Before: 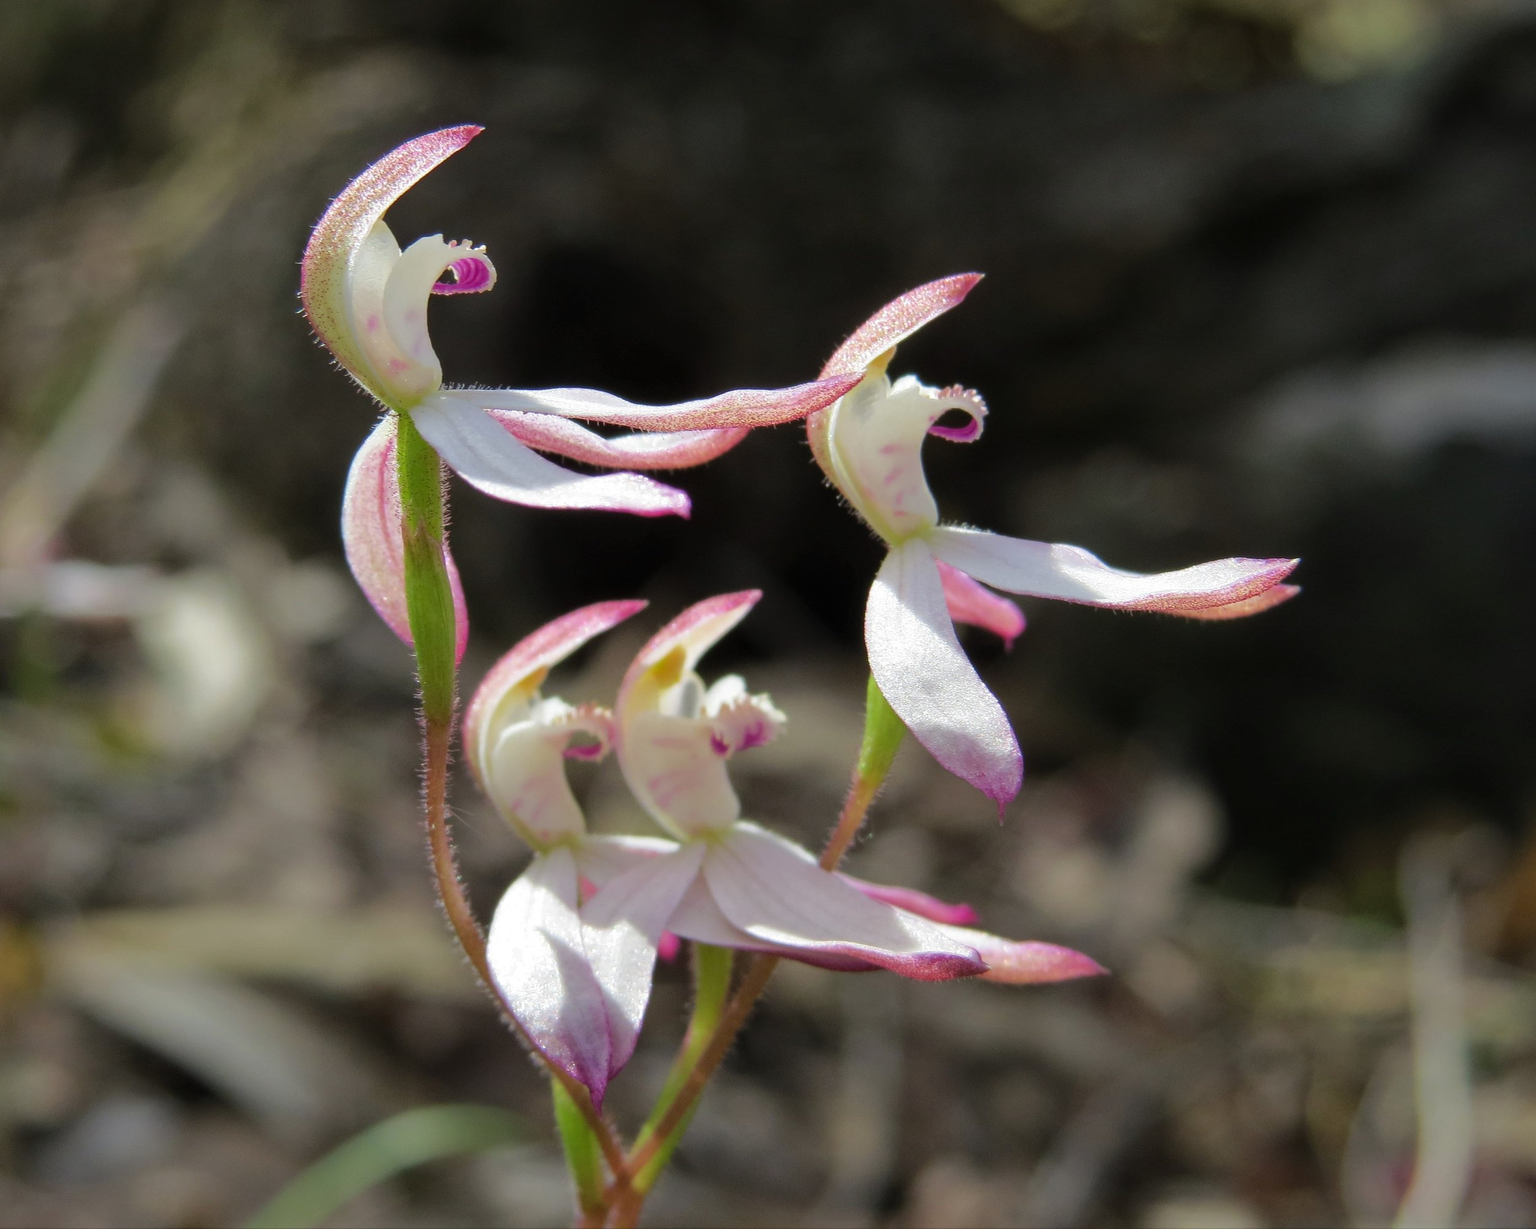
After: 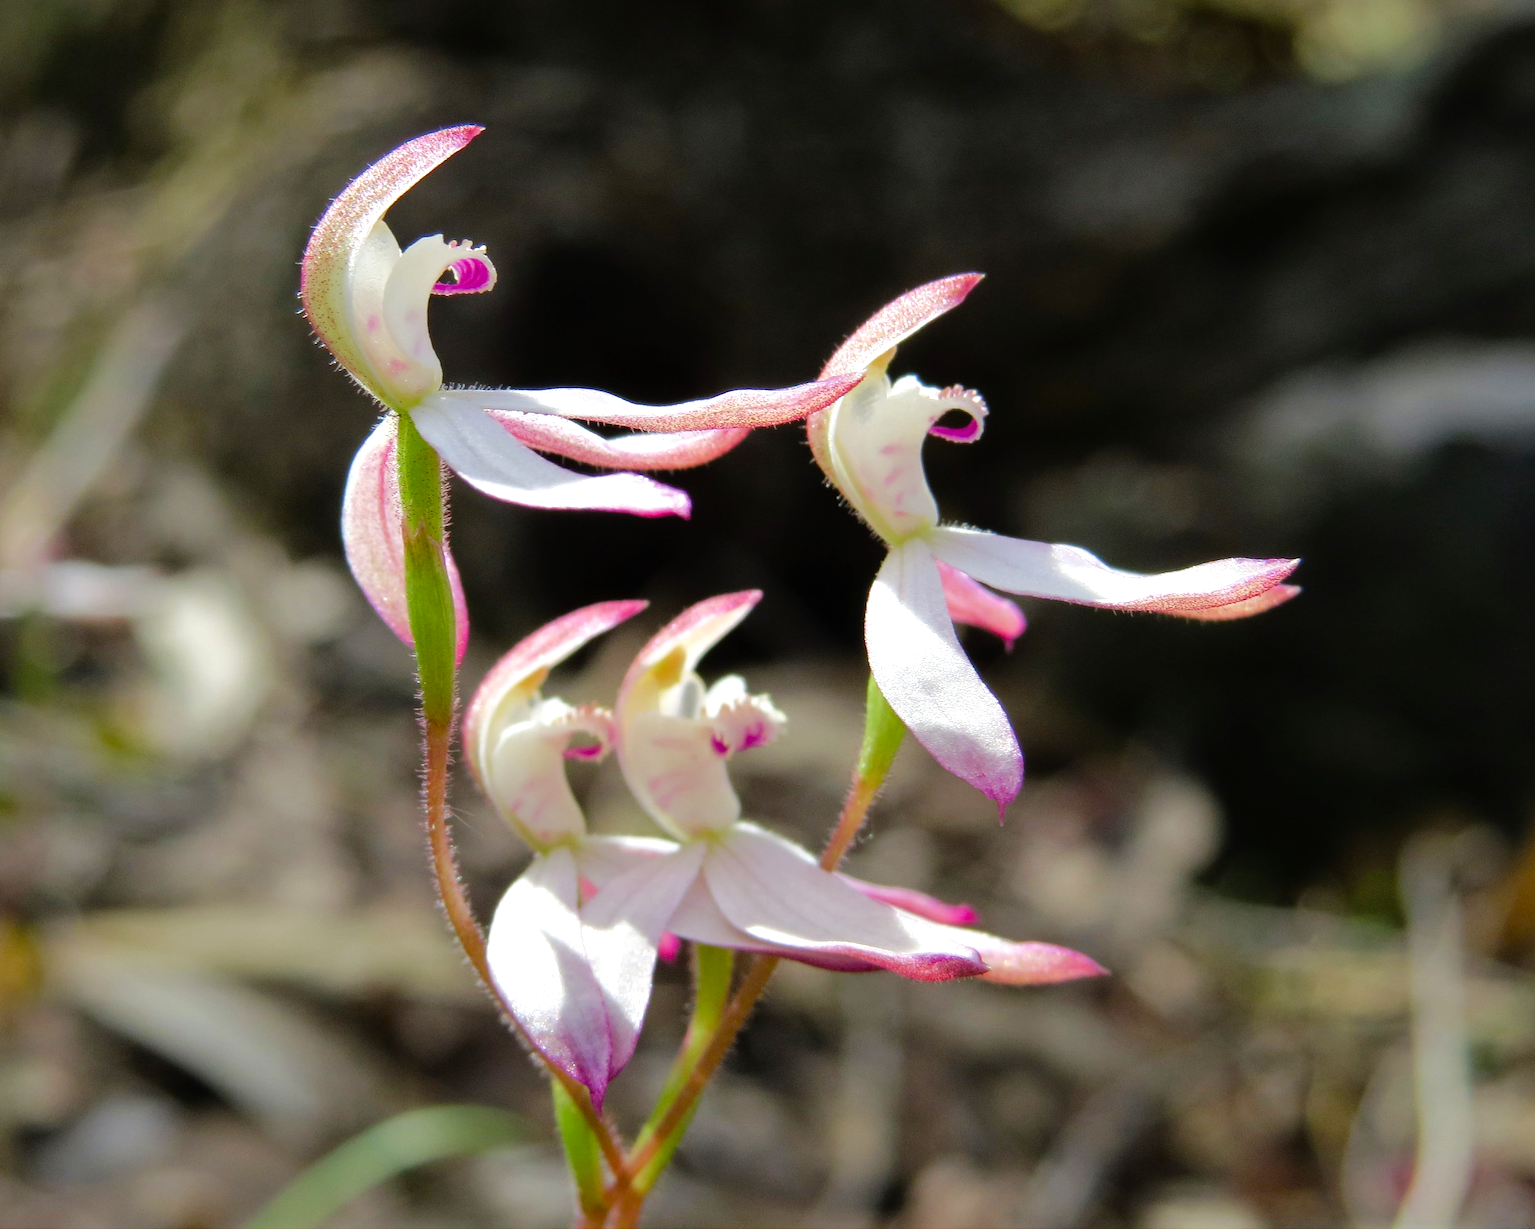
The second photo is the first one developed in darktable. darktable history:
color balance rgb: perceptual saturation grading › global saturation 20%, perceptual saturation grading › highlights -50%, perceptual saturation grading › shadows 30%, perceptual brilliance grading › global brilliance 10%, perceptual brilliance grading › shadows 15%
rgb curve: curves: ch0 [(0, 0) (0.136, 0.078) (0.262, 0.245) (0.414, 0.42) (1, 1)], compensate middle gray true, preserve colors basic power
